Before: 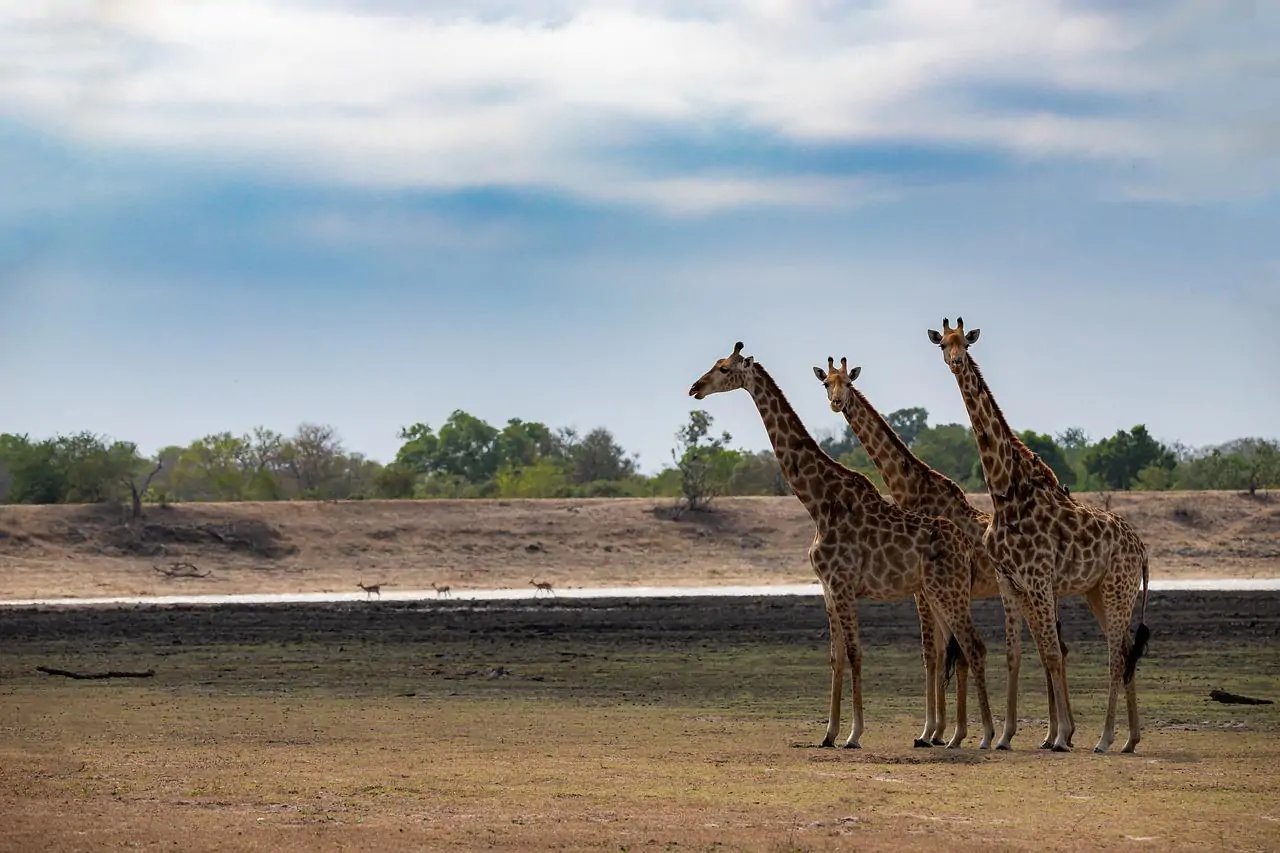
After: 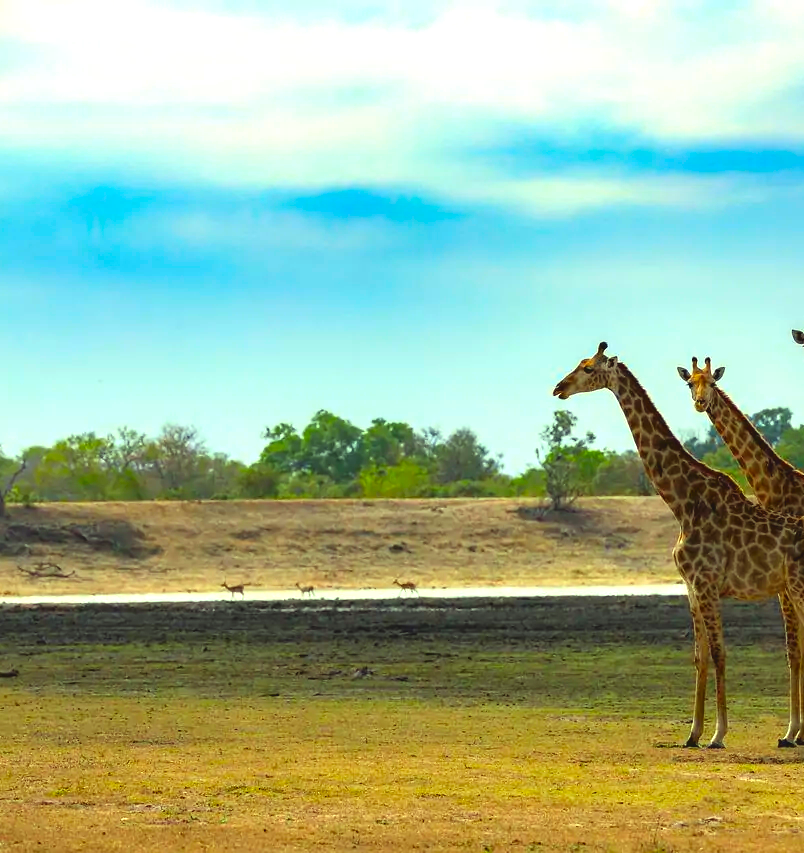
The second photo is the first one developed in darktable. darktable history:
crop: left 10.644%, right 26.528%
exposure: black level correction -0.005, exposure 0.622 EV, compensate highlight preservation false
color correction: highlights a* -10.77, highlights b* 9.8, saturation 1.72
